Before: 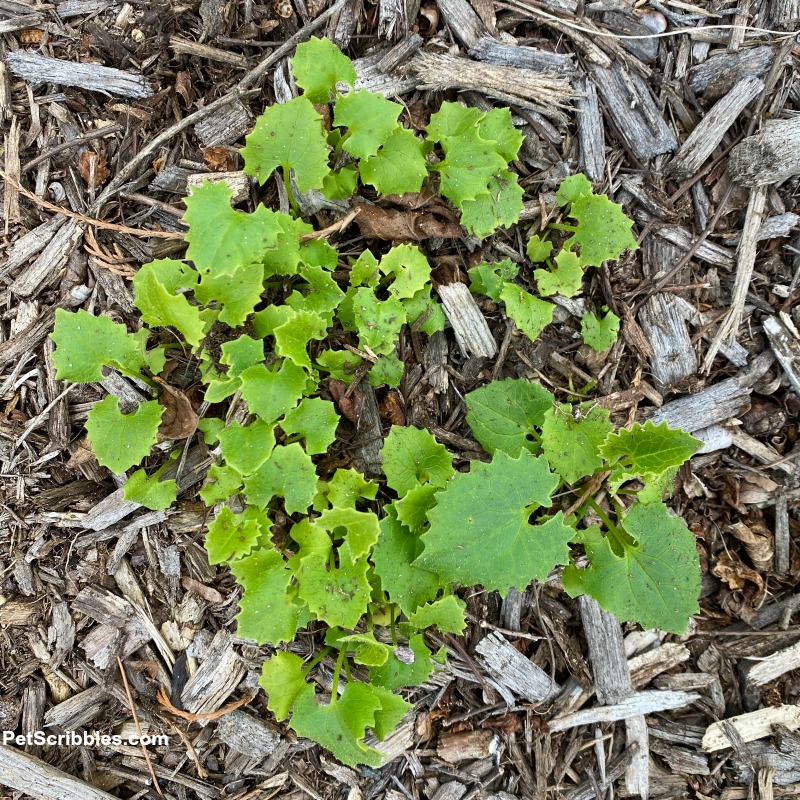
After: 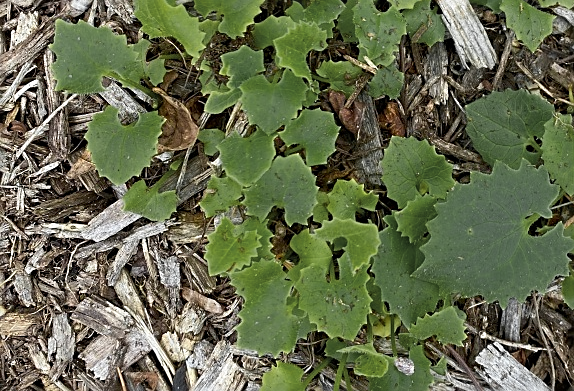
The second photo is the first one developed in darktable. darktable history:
sharpen: on, module defaults
crop: top 36.241%, right 28.129%, bottom 14.769%
color zones: curves: ch0 [(0.035, 0.242) (0.25, 0.5) (0.384, 0.214) (0.488, 0.255) (0.75, 0.5)]; ch1 [(0.063, 0.379) (0.25, 0.5) (0.354, 0.201) (0.489, 0.085) (0.729, 0.271)]; ch2 [(0.25, 0.5) (0.38, 0.517) (0.442, 0.51) (0.735, 0.456)]
